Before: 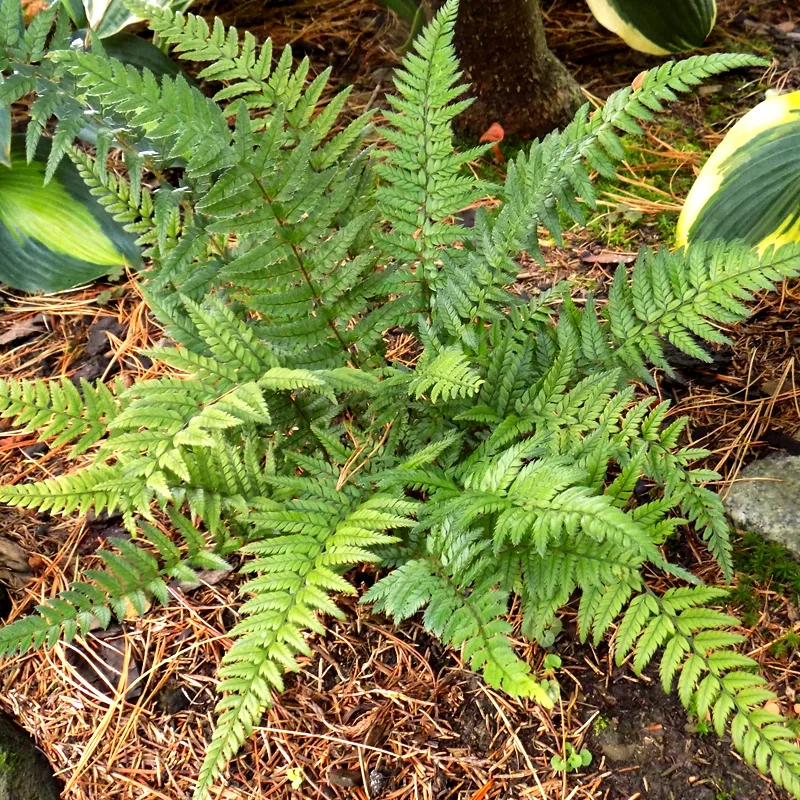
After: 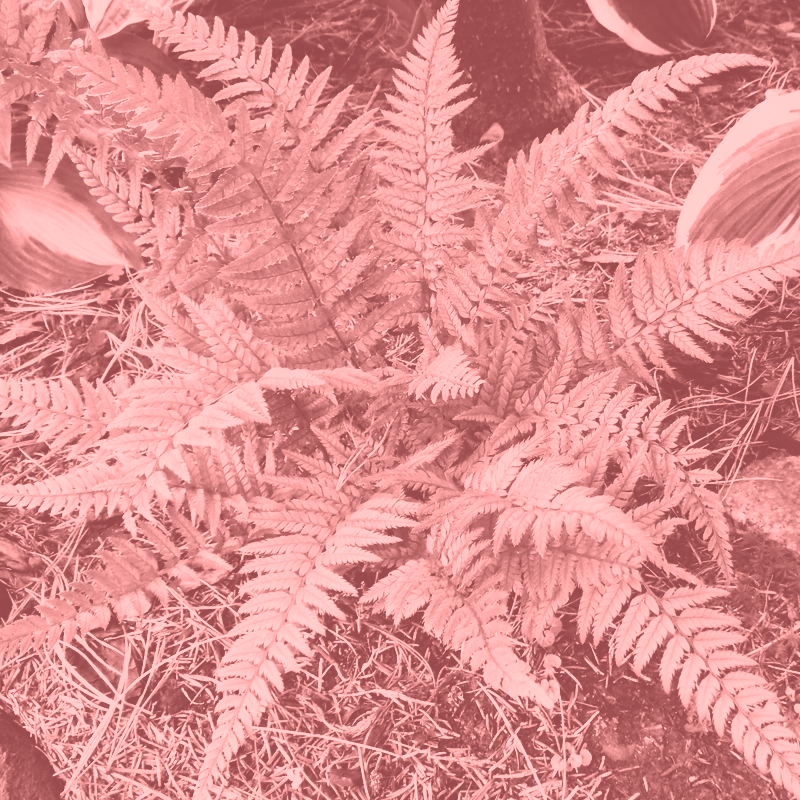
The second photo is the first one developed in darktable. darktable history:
colorize: saturation 51%, source mix 50.67%, lightness 50.67%
contrast brightness saturation: contrast 0.25, saturation -0.31
